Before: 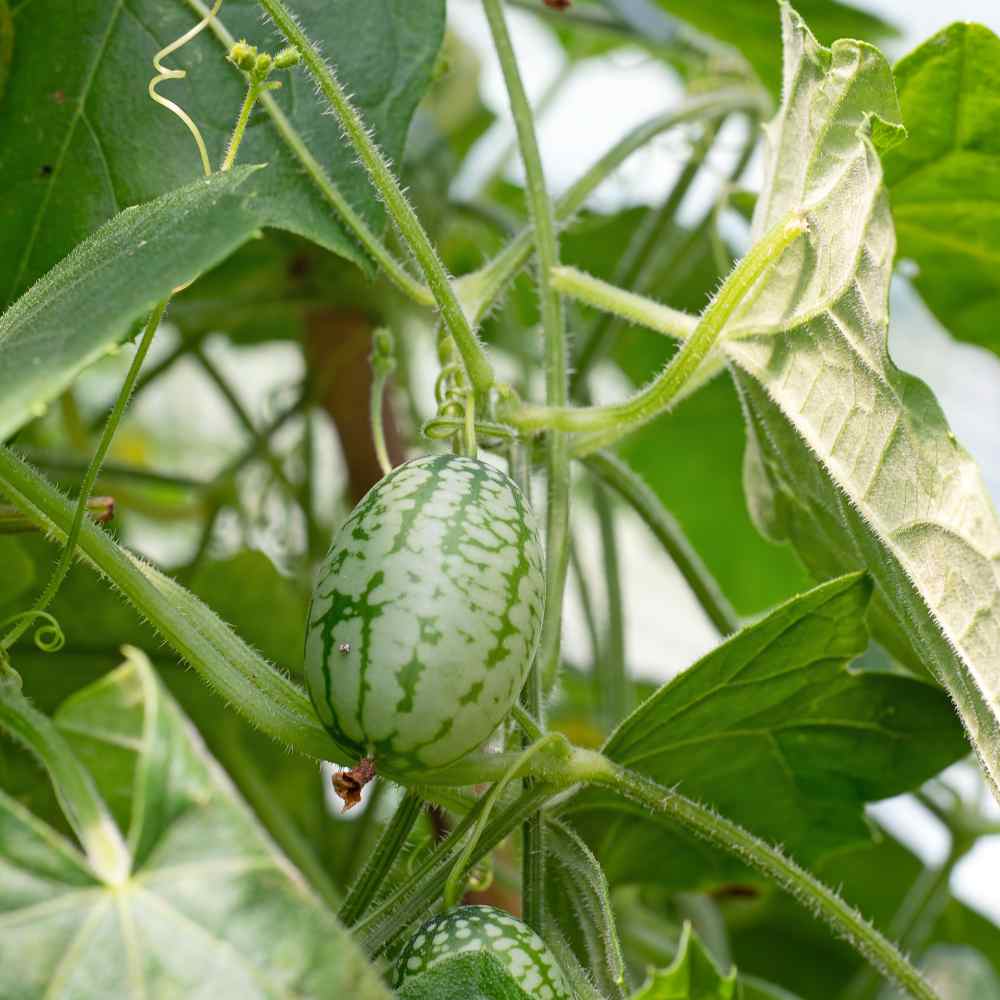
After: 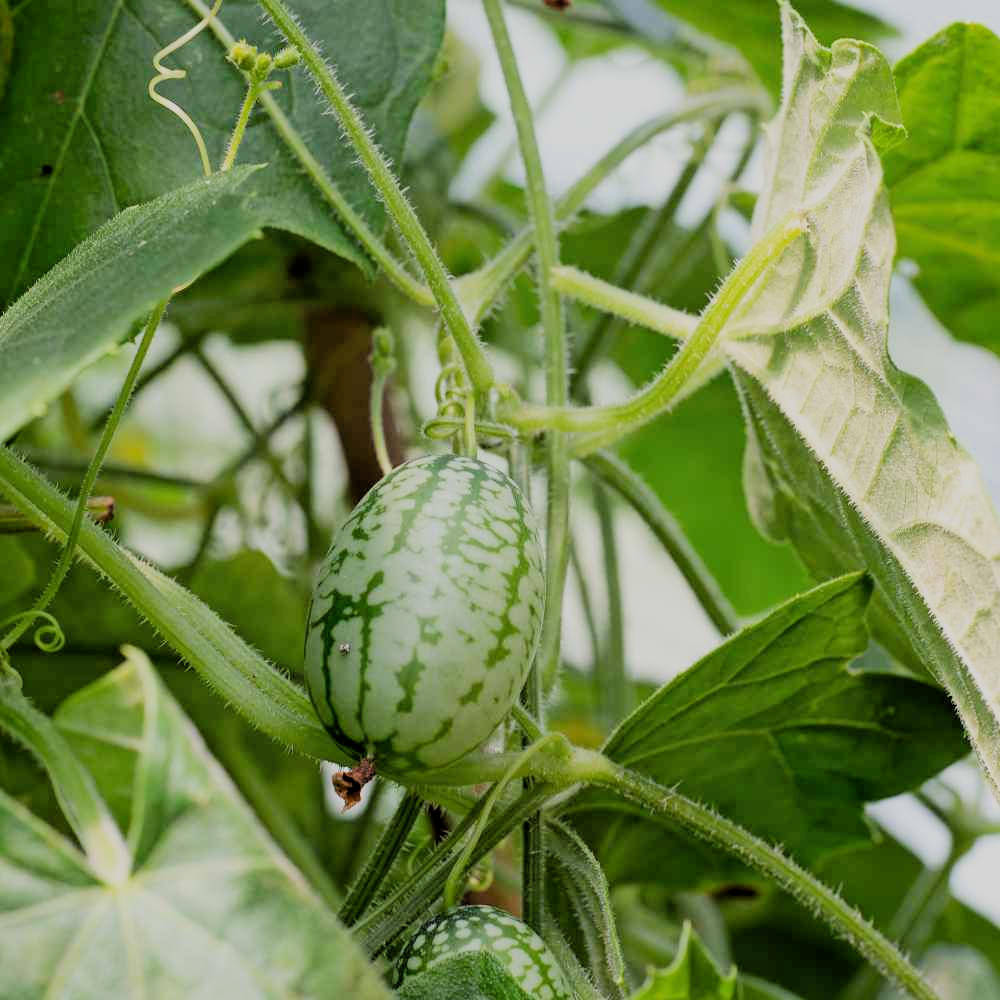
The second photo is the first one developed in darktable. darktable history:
filmic rgb: black relative exposure -4.09 EV, white relative exposure 5.1 EV, hardness 2.14, contrast 1.178
